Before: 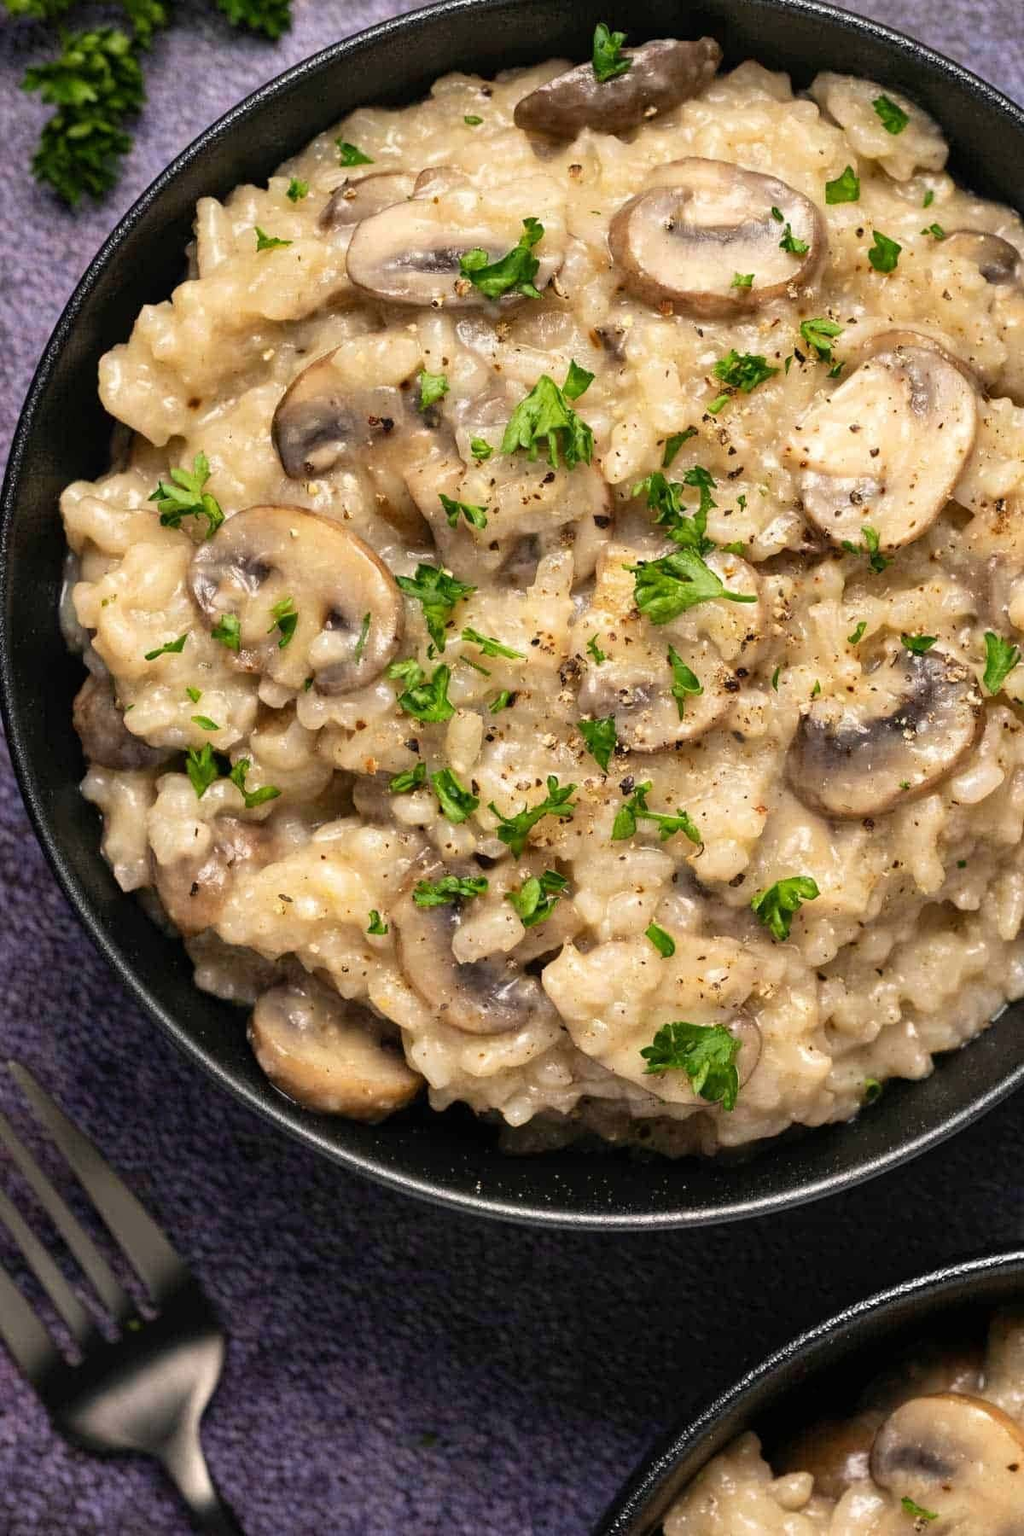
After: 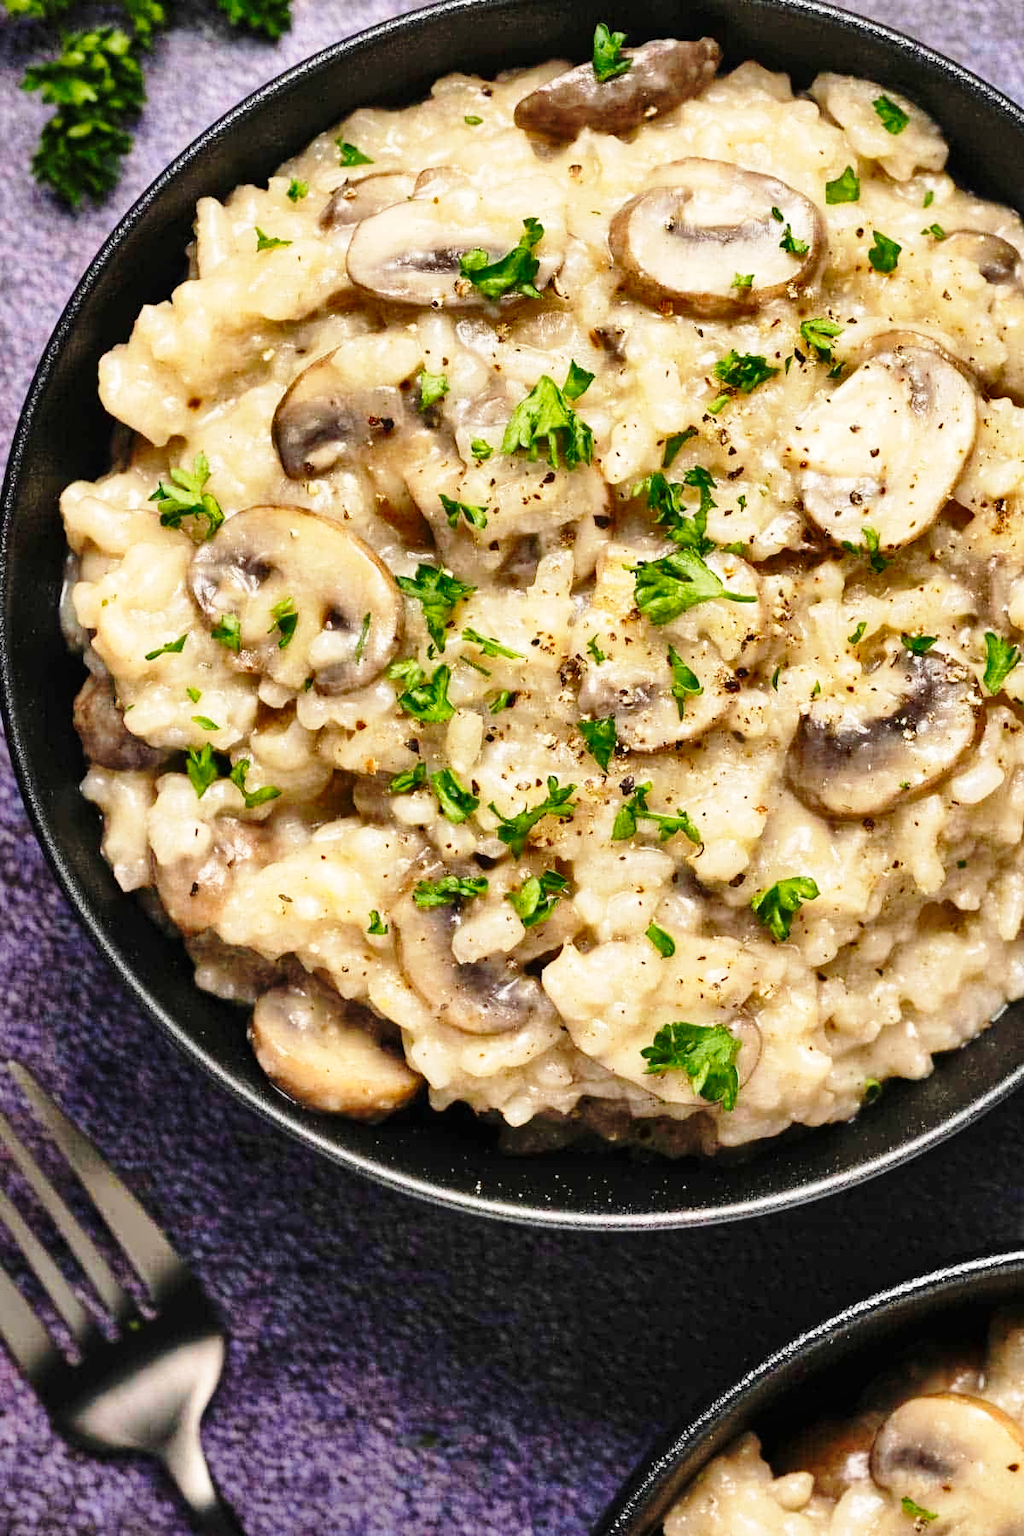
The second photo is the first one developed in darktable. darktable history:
base curve: curves: ch0 [(0, 0) (0.028, 0.03) (0.121, 0.232) (0.46, 0.748) (0.859, 0.968) (1, 1)], preserve colors none
shadows and highlights: soften with gaussian
